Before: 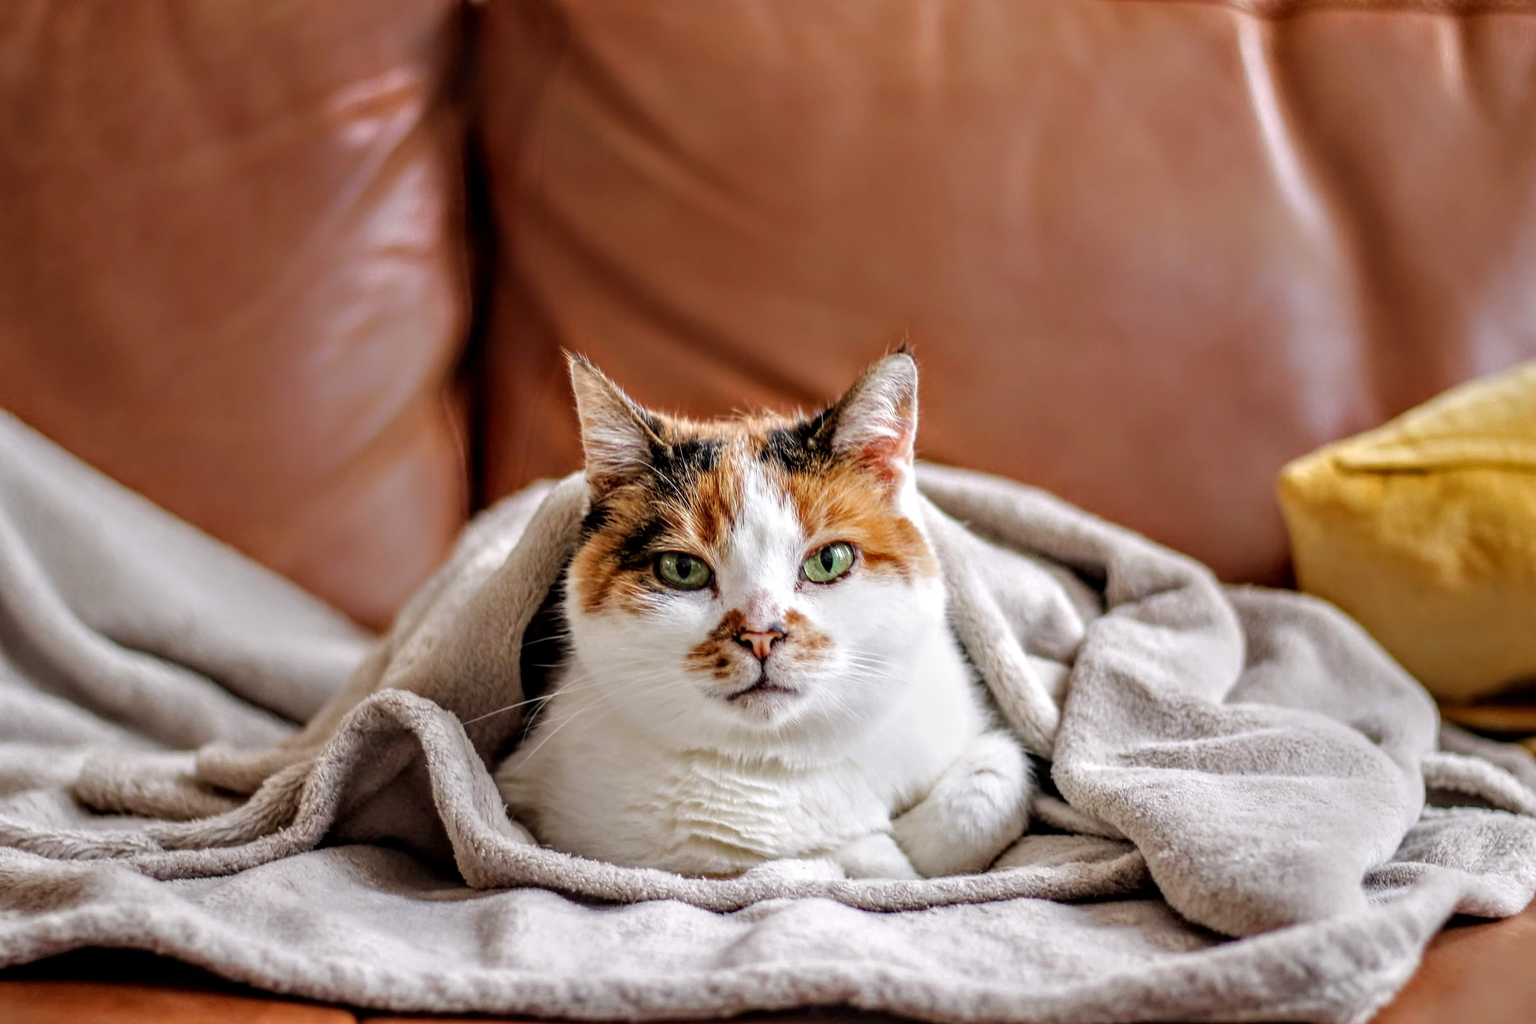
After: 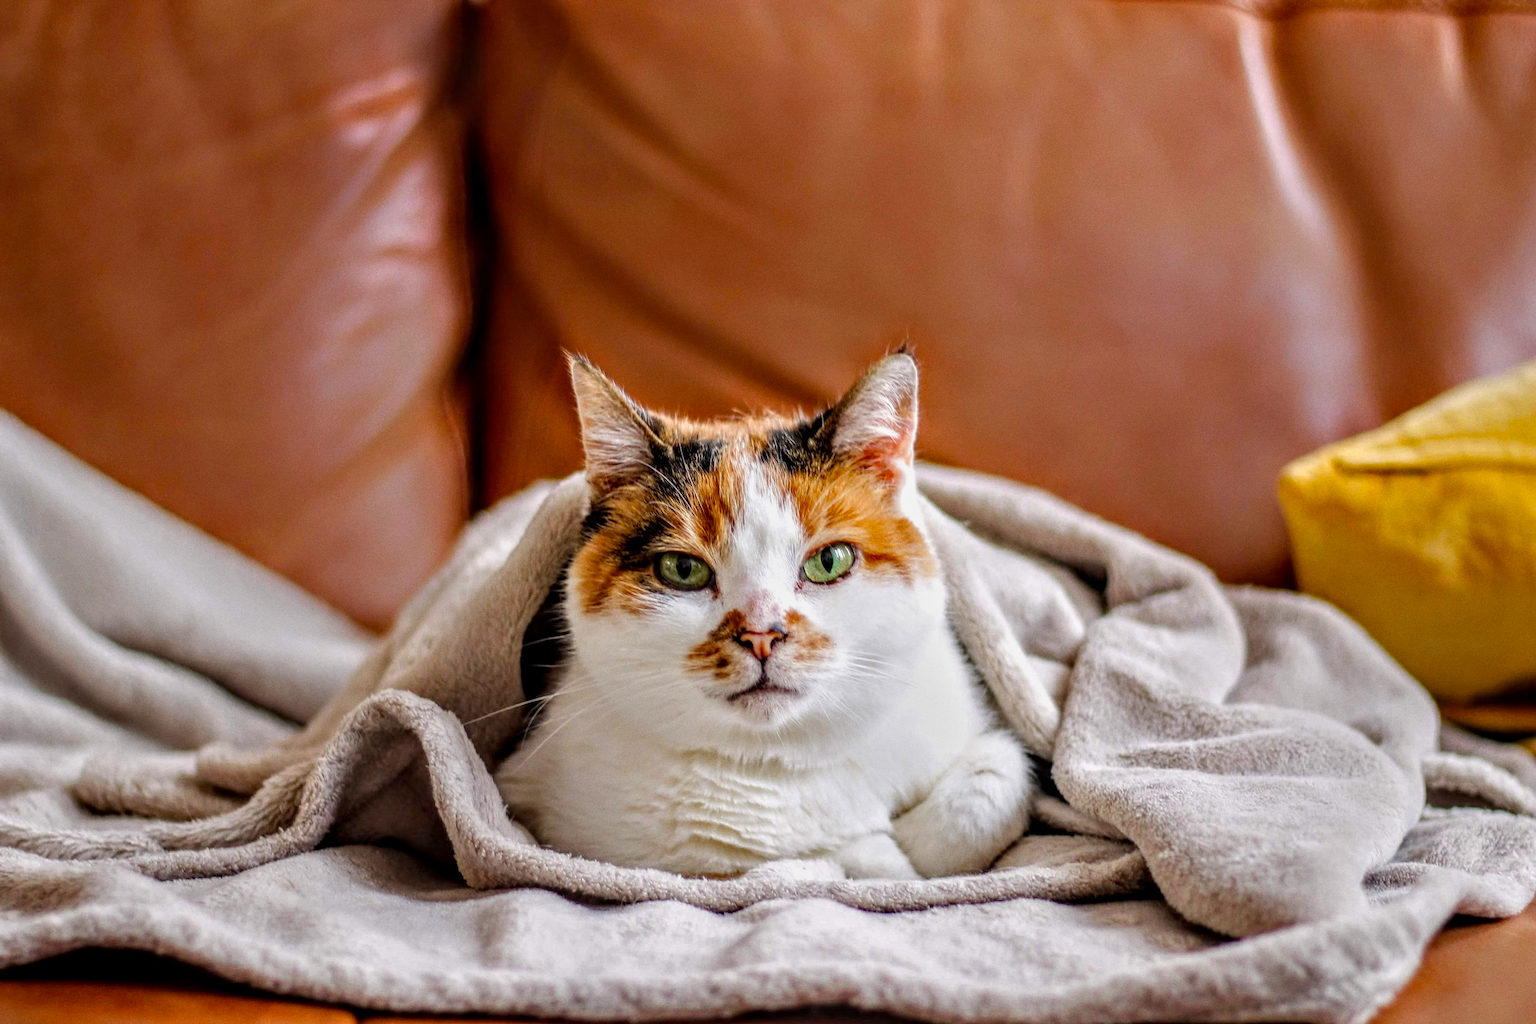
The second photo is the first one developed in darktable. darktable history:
tone equalizer: -8 EV -0.002 EV, -7 EV 0.005 EV, -6 EV -0.009 EV, -5 EV 0.011 EV, -4 EV -0.012 EV, -3 EV 0.007 EV, -2 EV -0.062 EV, -1 EV -0.293 EV, +0 EV -0.582 EV, smoothing diameter 2%, edges refinement/feathering 20, mask exposure compensation -1.57 EV, filter diffusion 5
color balance: output saturation 120%
grain: coarseness 0.09 ISO
